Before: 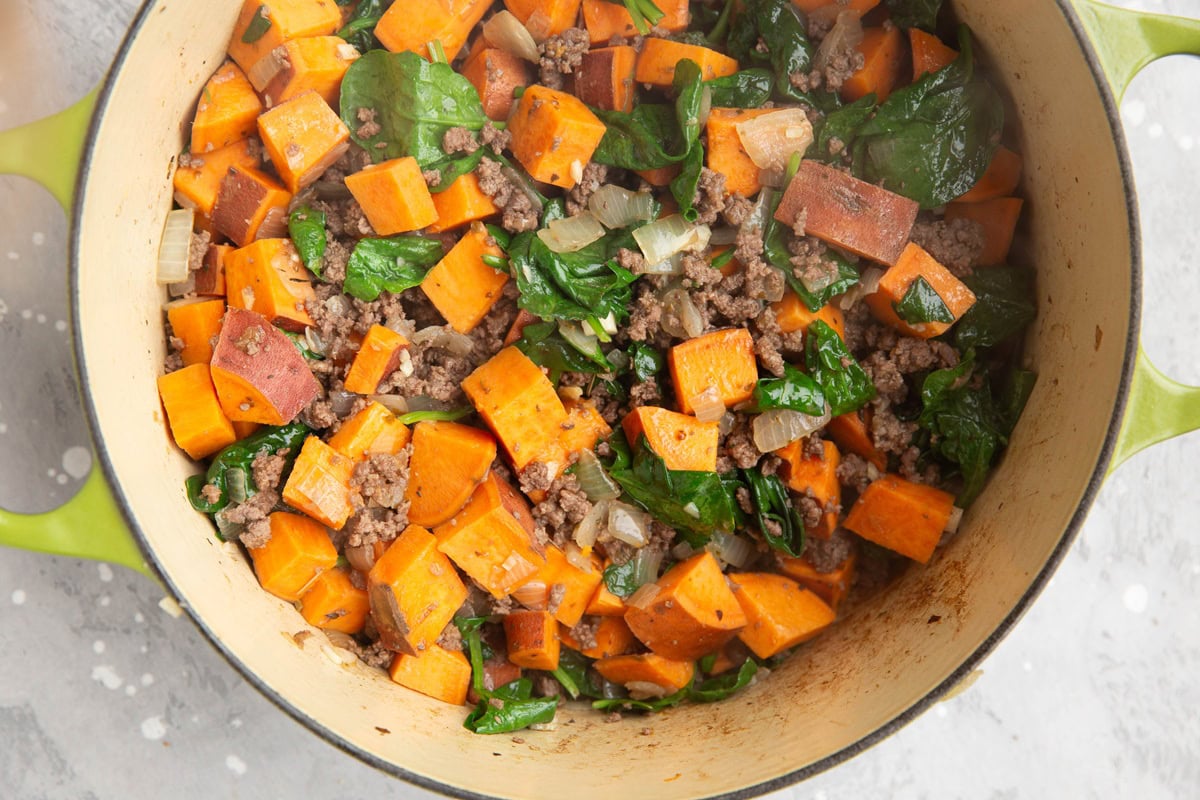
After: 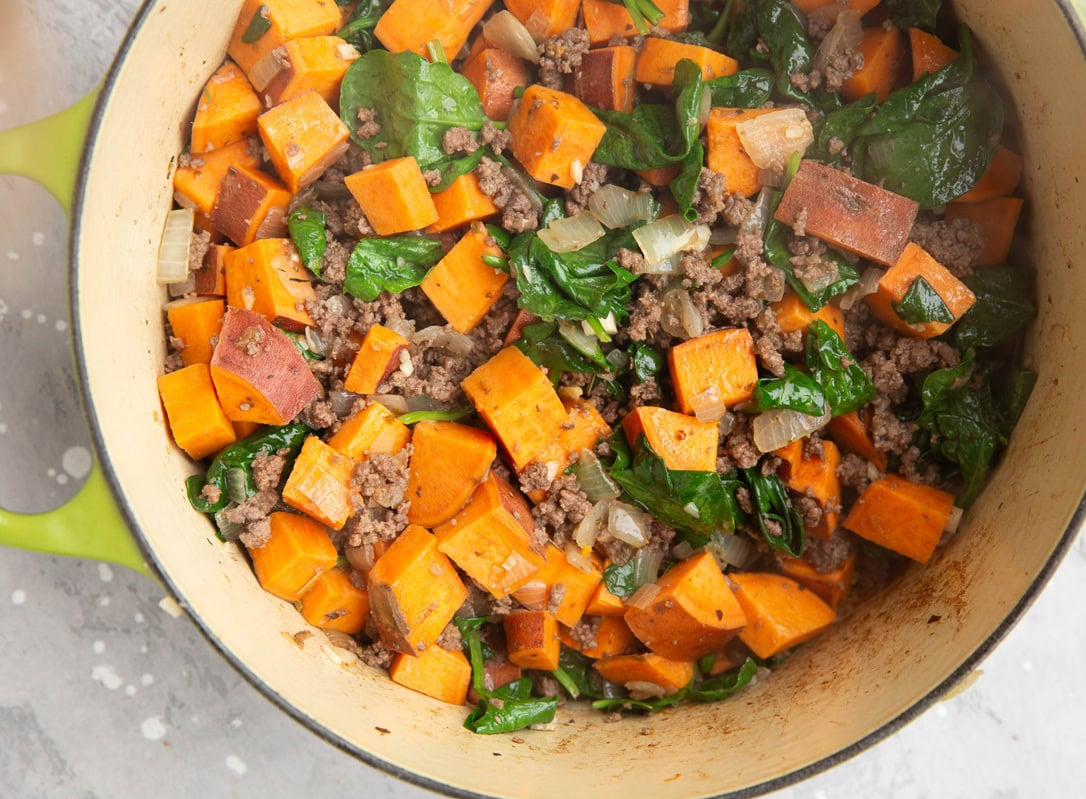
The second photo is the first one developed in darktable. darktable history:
crop: right 9.492%, bottom 0.032%
